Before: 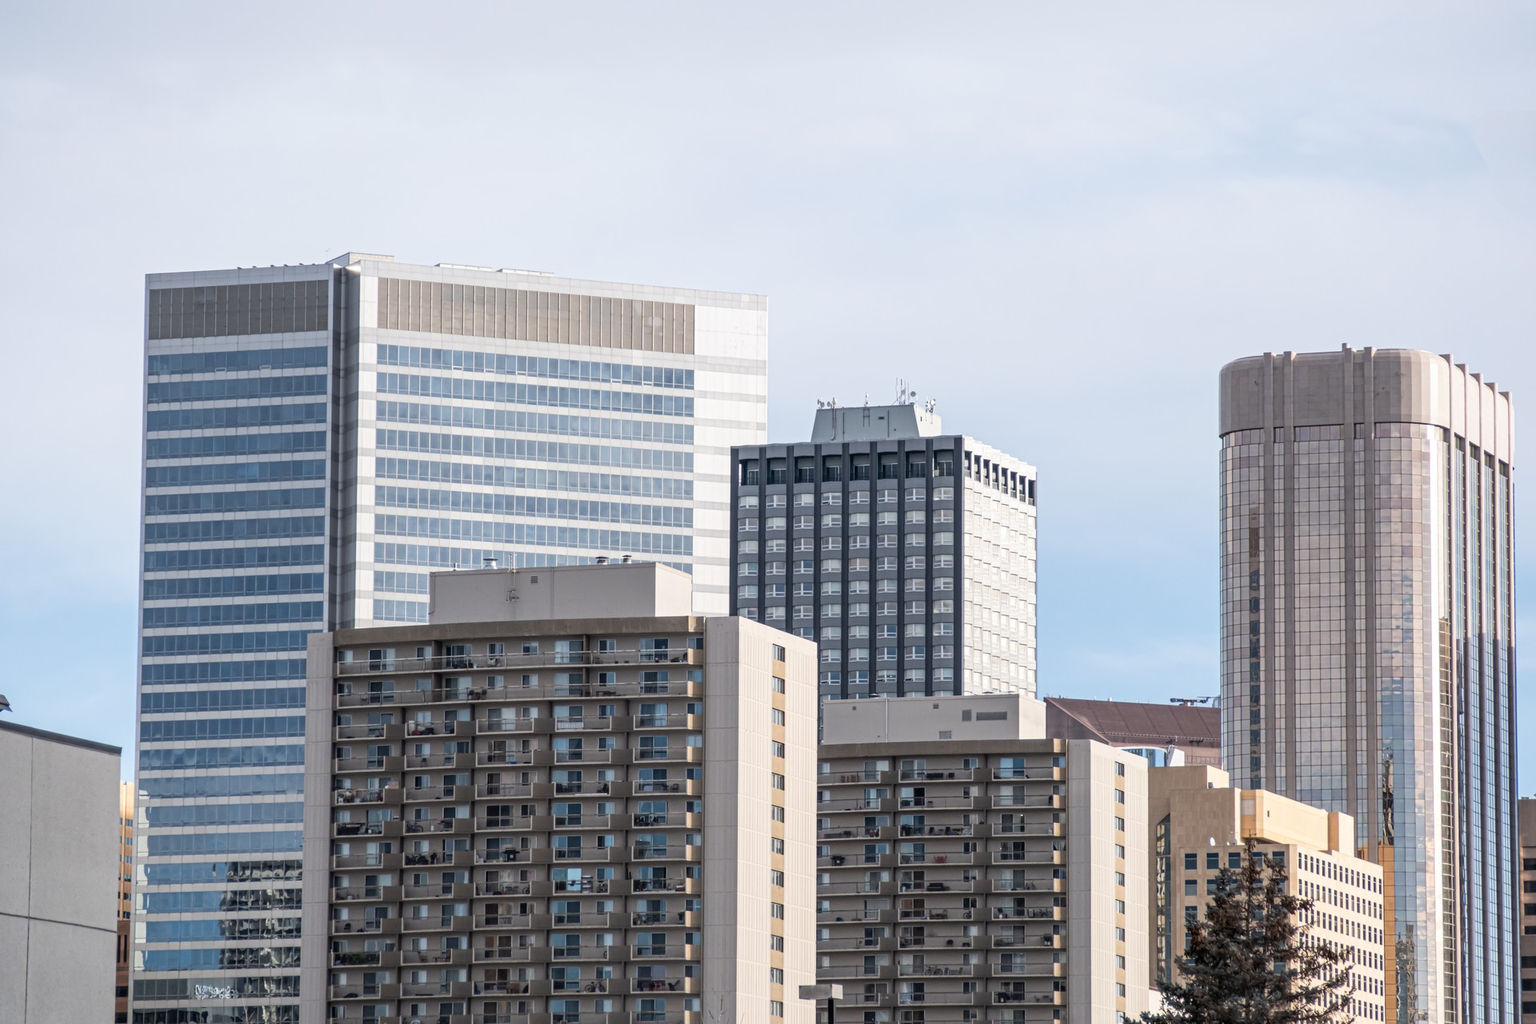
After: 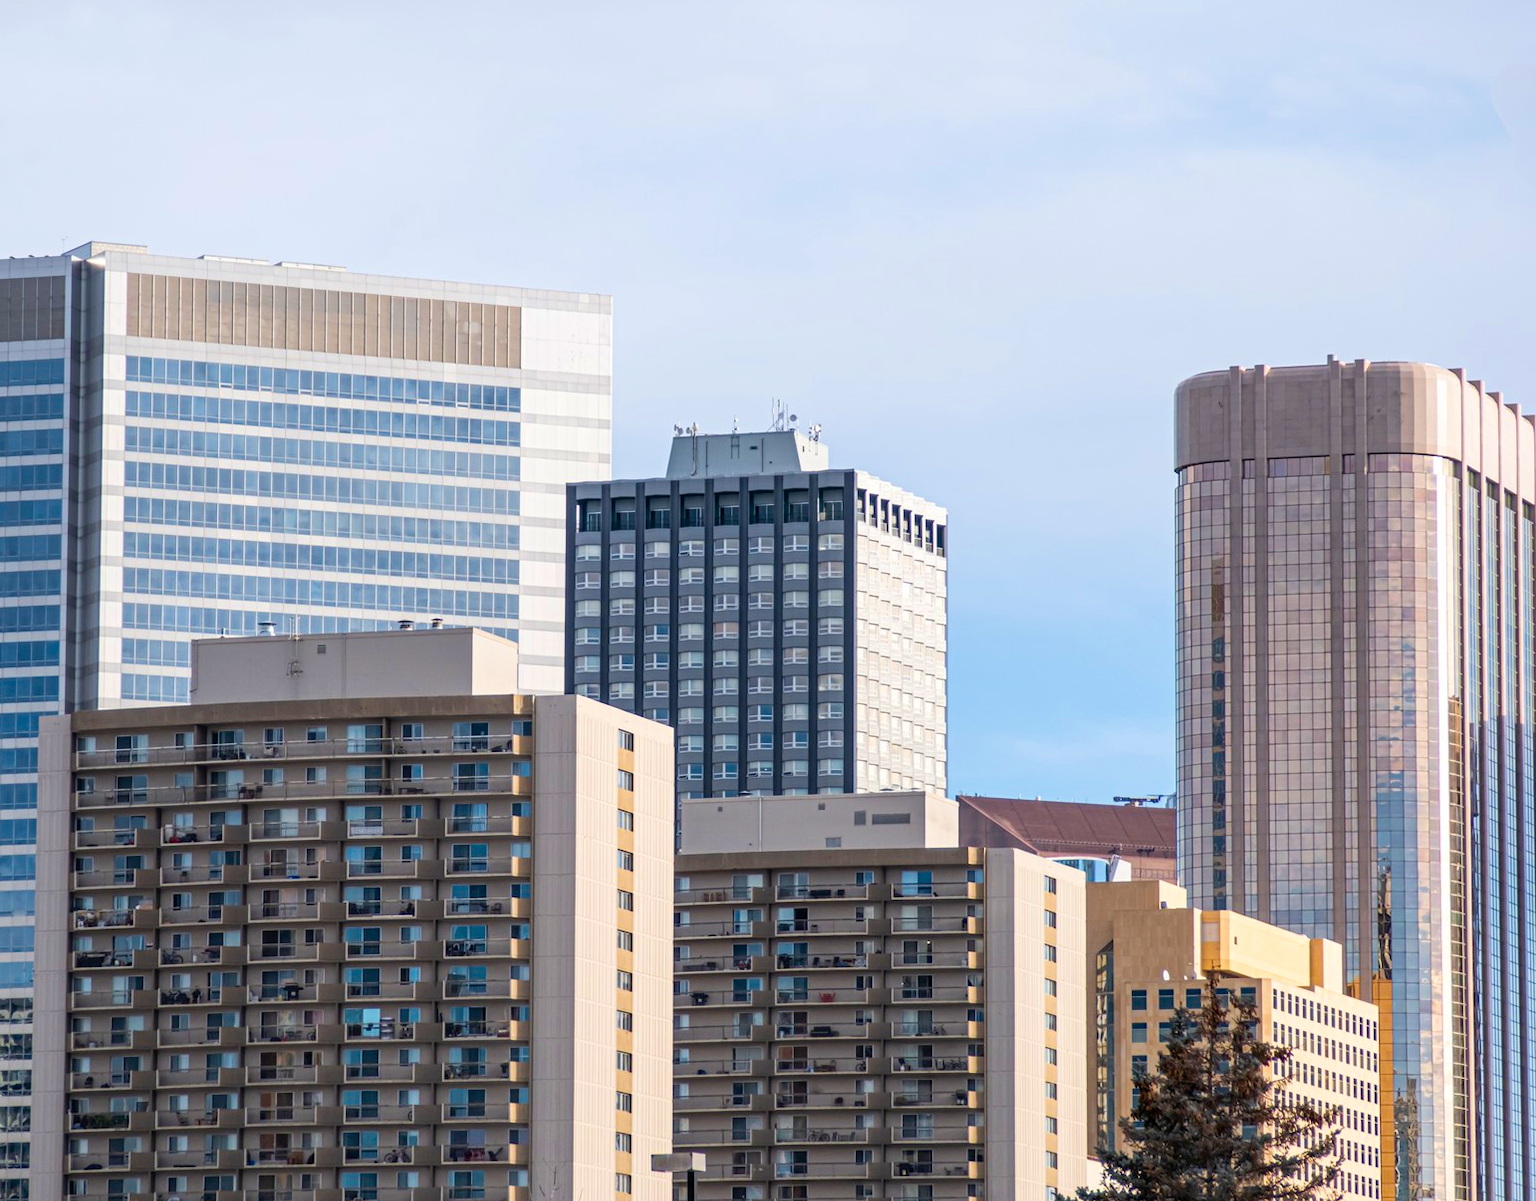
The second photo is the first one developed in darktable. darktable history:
velvia: strength 51.58%, mid-tones bias 0.503
crop and rotate: left 17.984%, top 5.763%, right 1.696%
